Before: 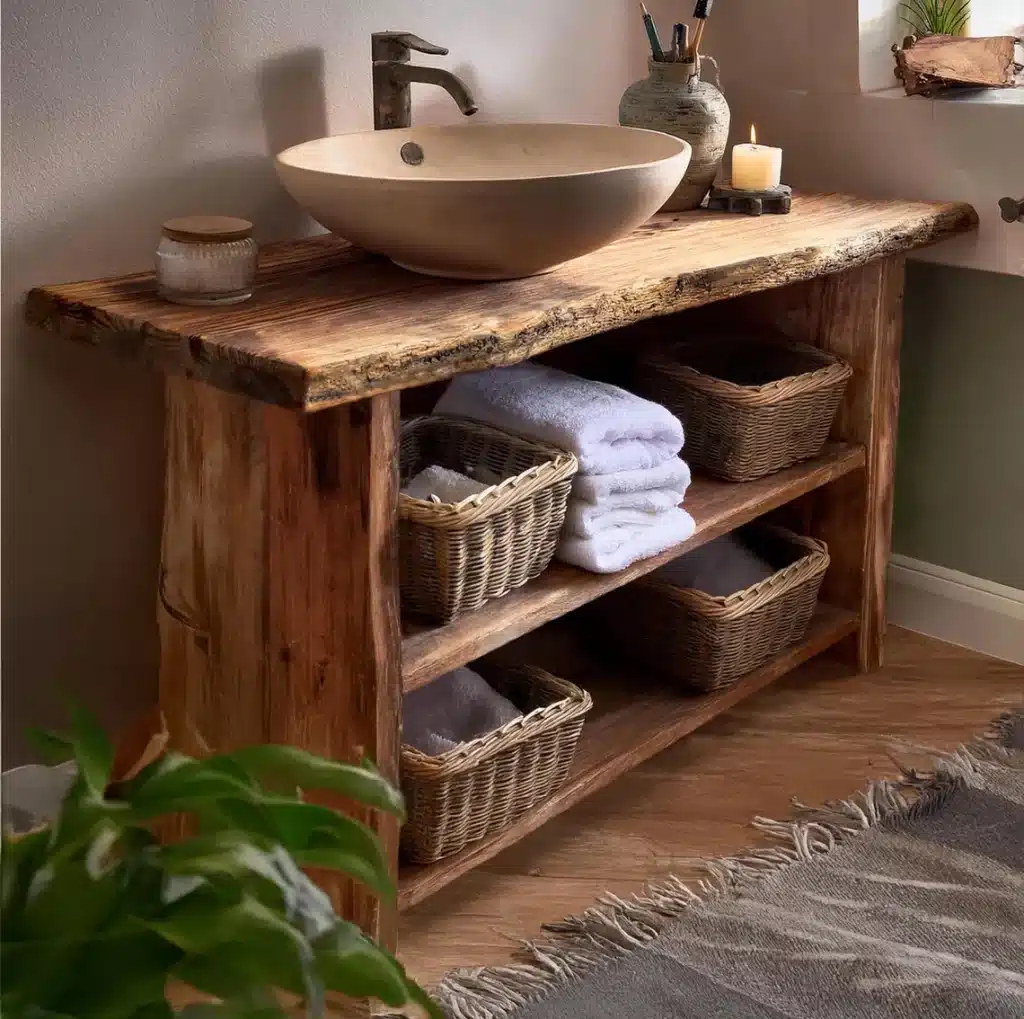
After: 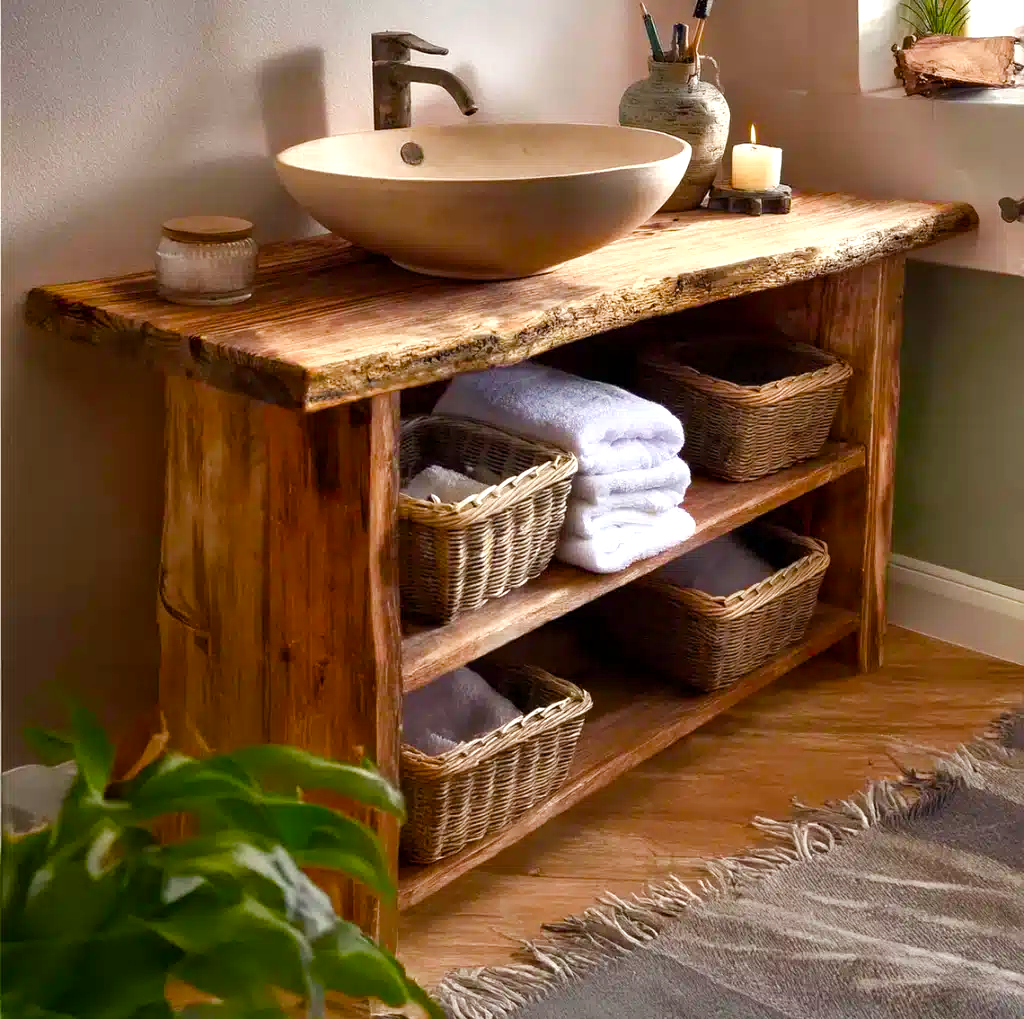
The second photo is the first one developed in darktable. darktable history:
color balance rgb: shadows lift › luminance -9.273%, highlights gain › luminance 6.514%, highlights gain › chroma 1.229%, highlights gain › hue 90.13°, perceptual saturation grading › global saturation 0.321%, perceptual saturation grading › highlights -29.113%, perceptual saturation grading › mid-tones 29.177%, perceptual saturation grading › shadows 59.87%, perceptual brilliance grading › global brilliance 9.715%, perceptual brilliance grading › shadows 15.578%
